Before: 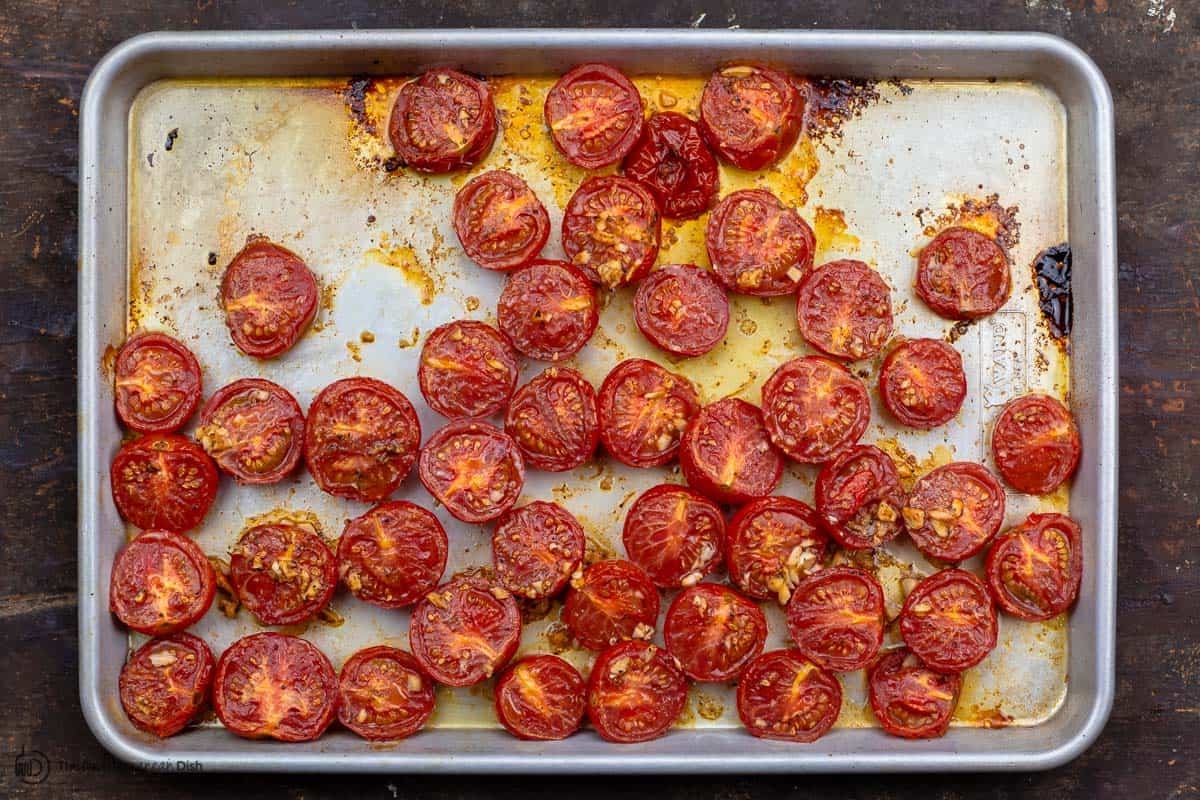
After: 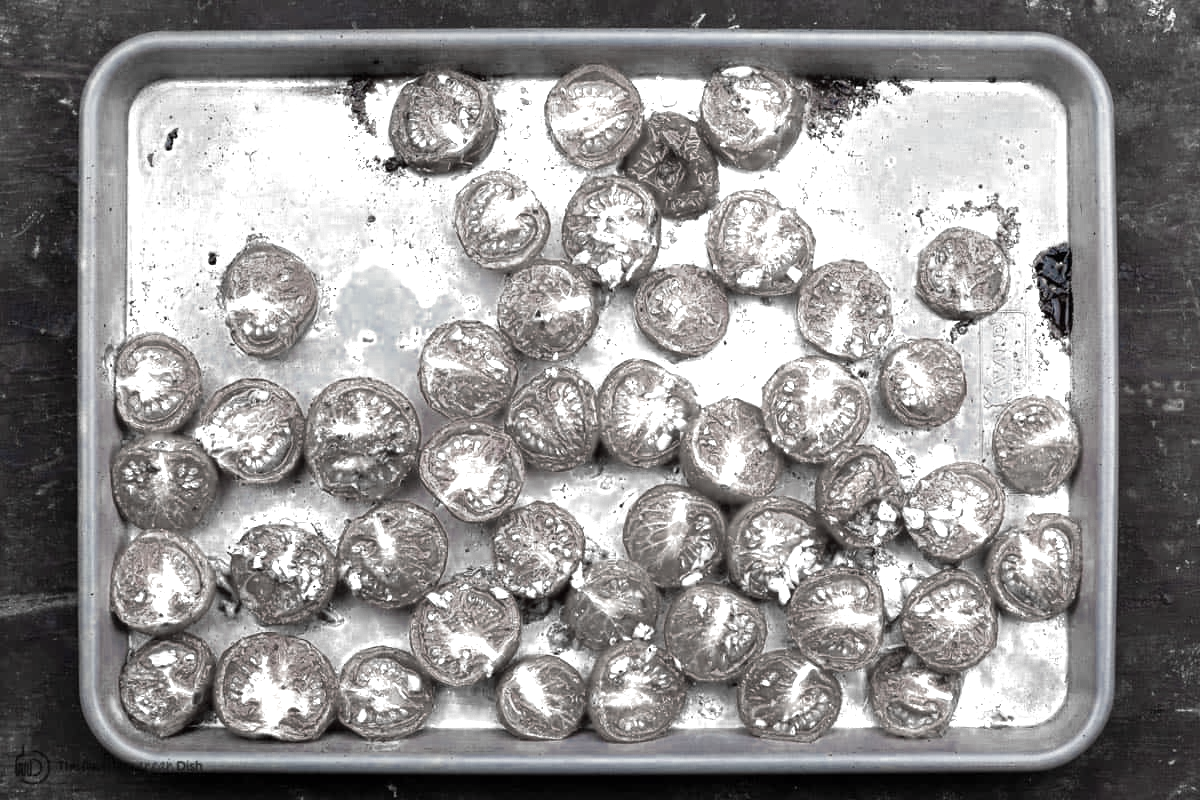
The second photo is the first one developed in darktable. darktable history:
color zones: curves: ch0 [(0.25, 0.667) (0.758, 0.368)]; ch1 [(0.215, 0.245) (0.761, 0.373)]; ch2 [(0.247, 0.554) (0.761, 0.436)], mix 101.7%
tone curve: curves: ch0 [(0, 0) (0.003, 0.003) (0.011, 0.011) (0.025, 0.024) (0.044, 0.043) (0.069, 0.068) (0.1, 0.097) (0.136, 0.132) (0.177, 0.173) (0.224, 0.219) (0.277, 0.27) (0.335, 0.327) (0.399, 0.389) (0.468, 0.457) (0.543, 0.549) (0.623, 0.628) (0.709, 0.713) (0.801, 0.803) (0.898, 0.899) (1, 1)], preserve colors none
